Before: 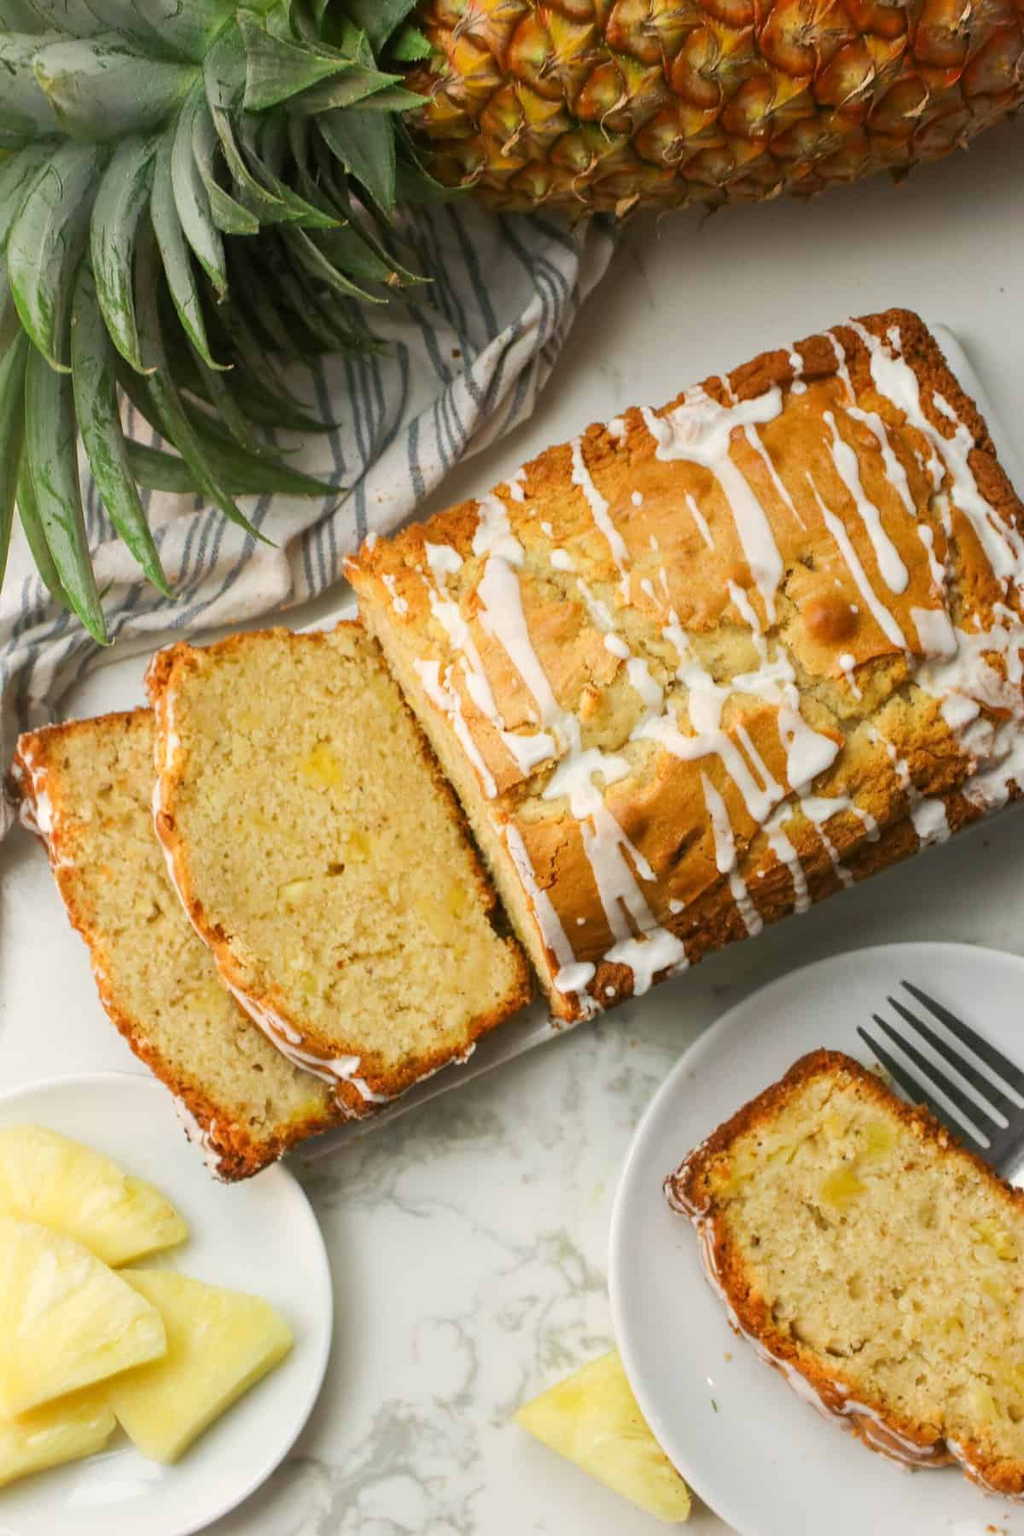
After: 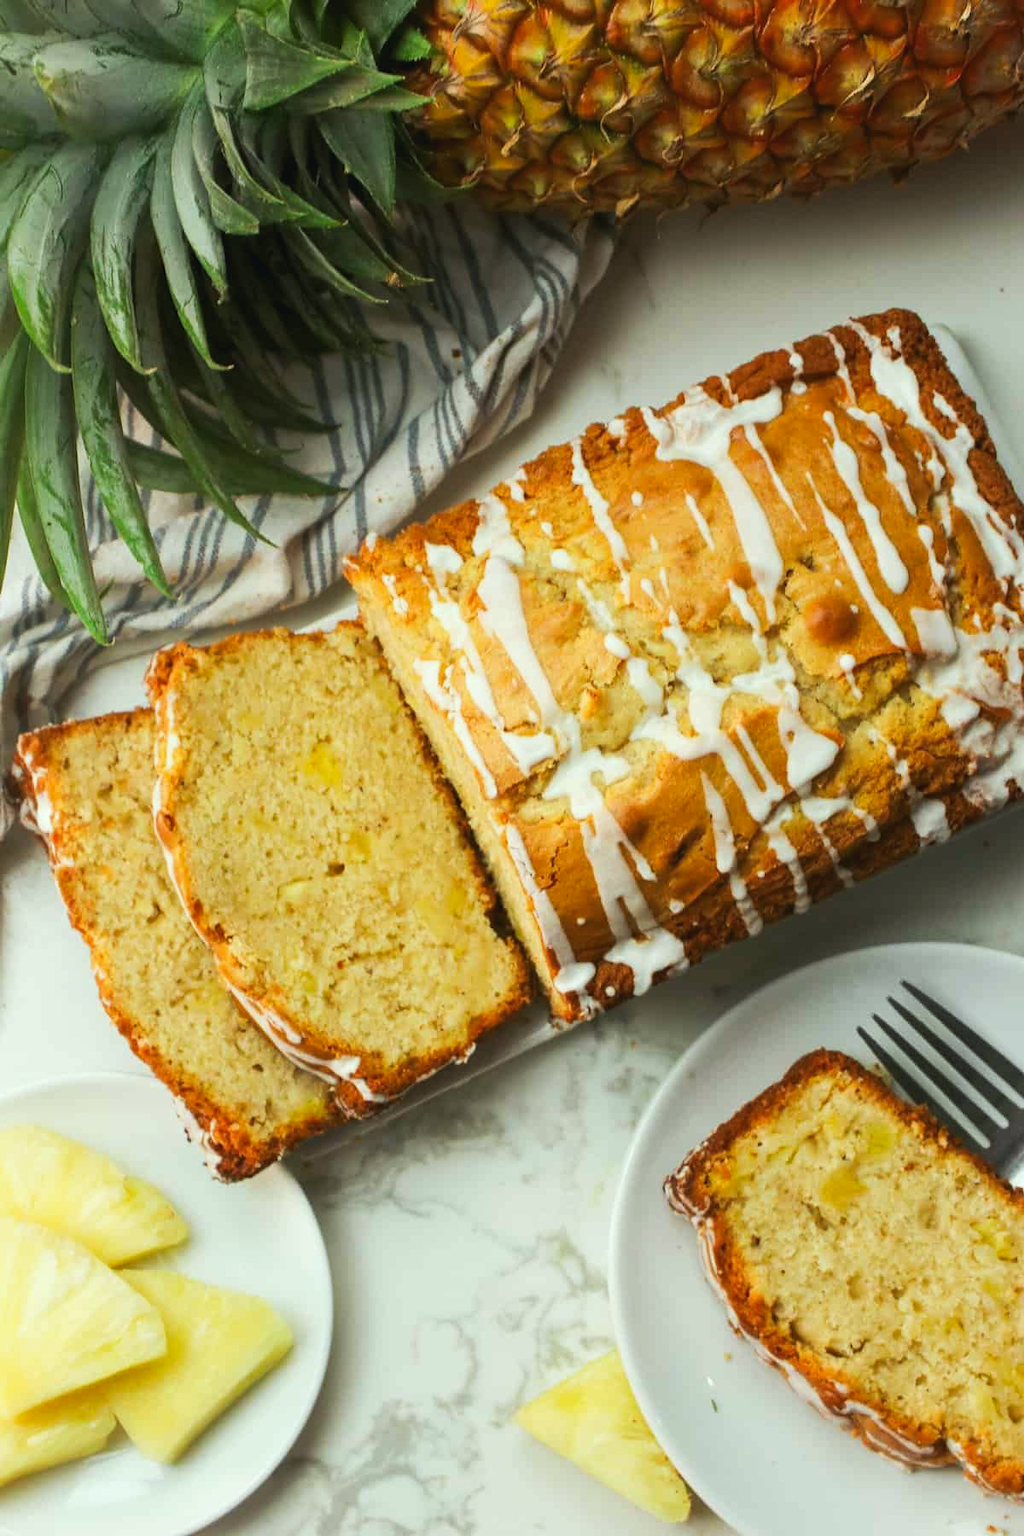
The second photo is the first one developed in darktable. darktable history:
tone curve: curves: ch0 [(0, 0) (0.003, 0.038) (0.011, 0.035) (0.025, 0.03) (0.044, 0.044) (0.069, 0.062) (0.1, 0.087) (0.136, 0.114) (0.177, 0.15) (0.224, 0.193) (0.277, 0.242) (0.335, 0.299) (0.399, 0.361) (0.468, 0.437) (0.543, 0.521) (0.623, 0.614) (0.709, 0.717) (0.801, 0.817) (0.898, 0.913) (1, 1)], preserve colors none
color correction: highlights a* -6.69, highlights b* 0.49
